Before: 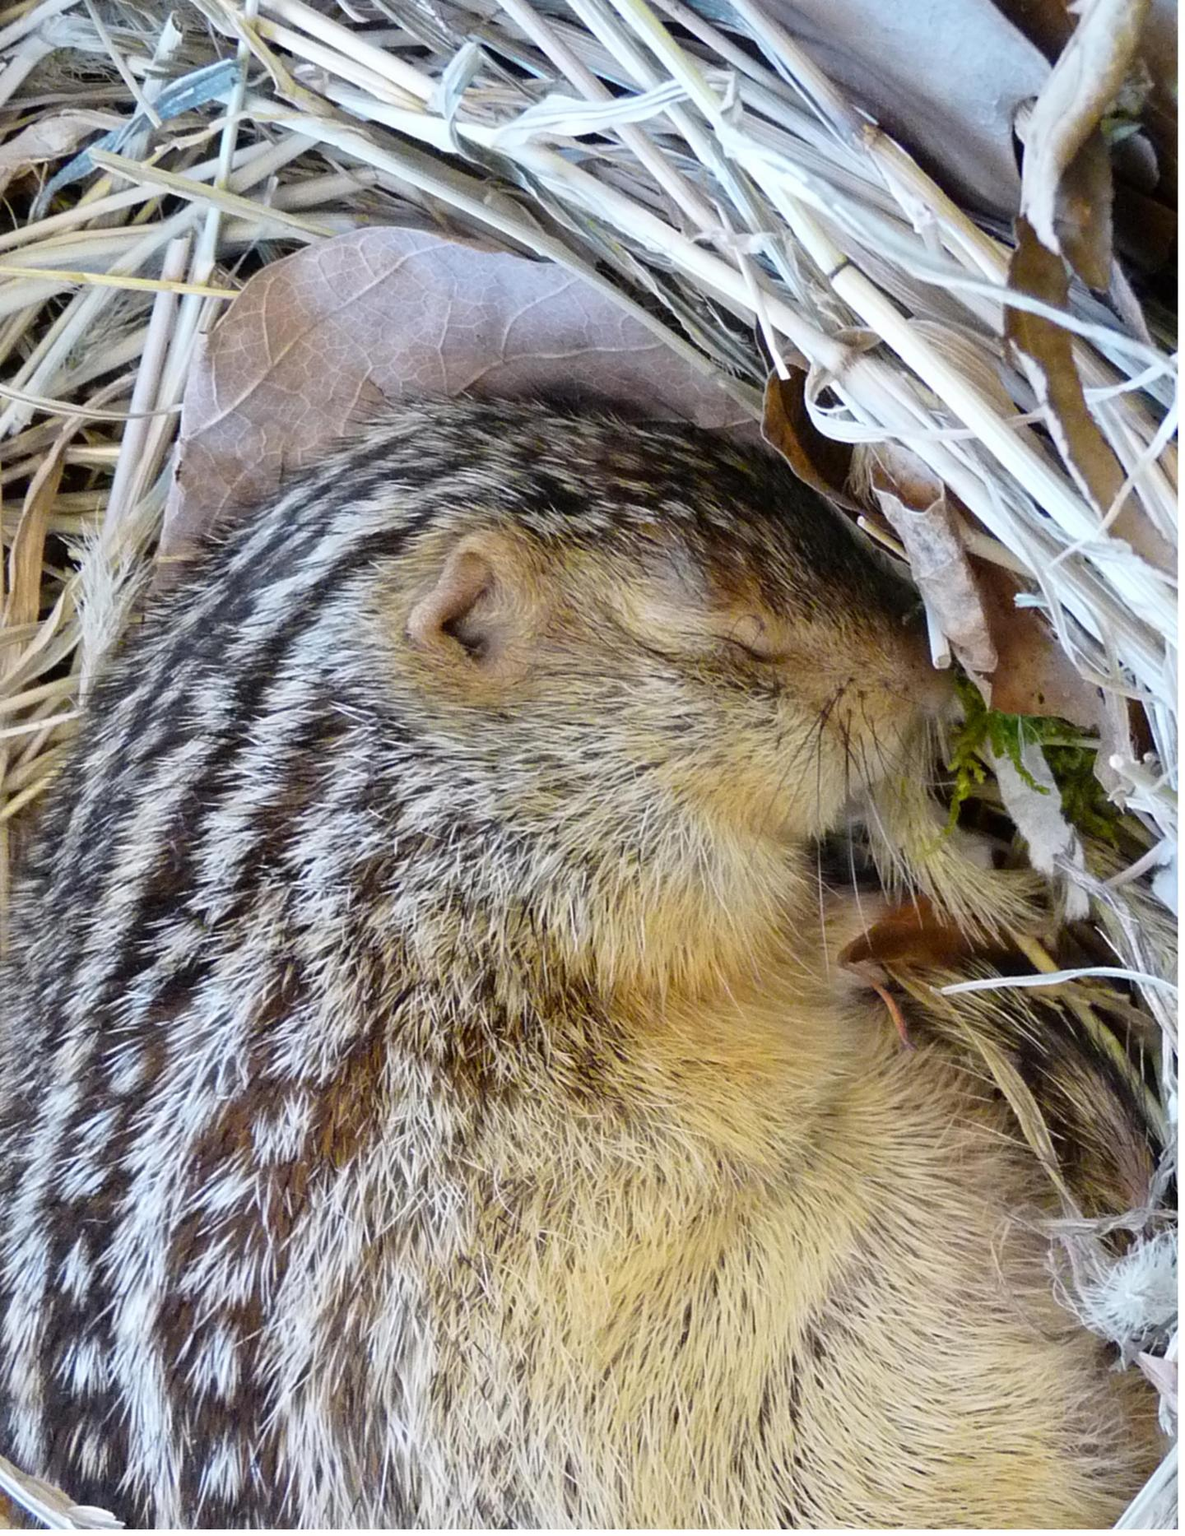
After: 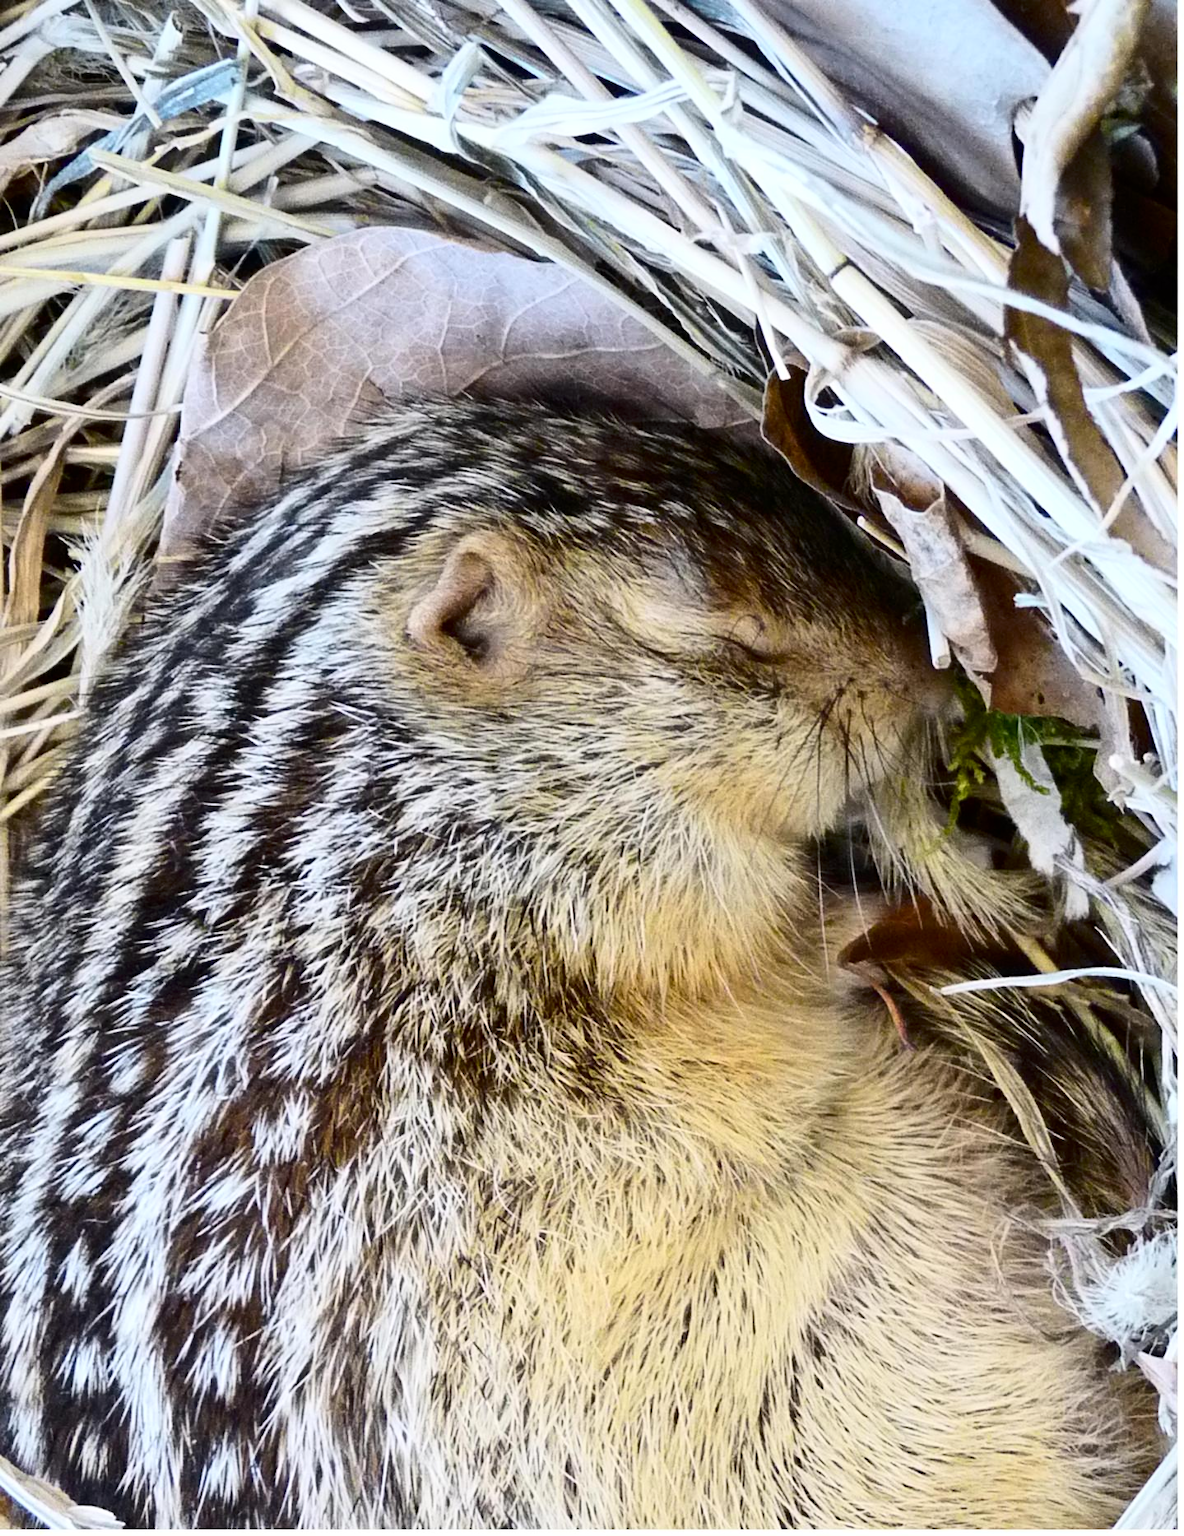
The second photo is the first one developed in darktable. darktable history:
contrast brightness saturation: contrast 0.296
